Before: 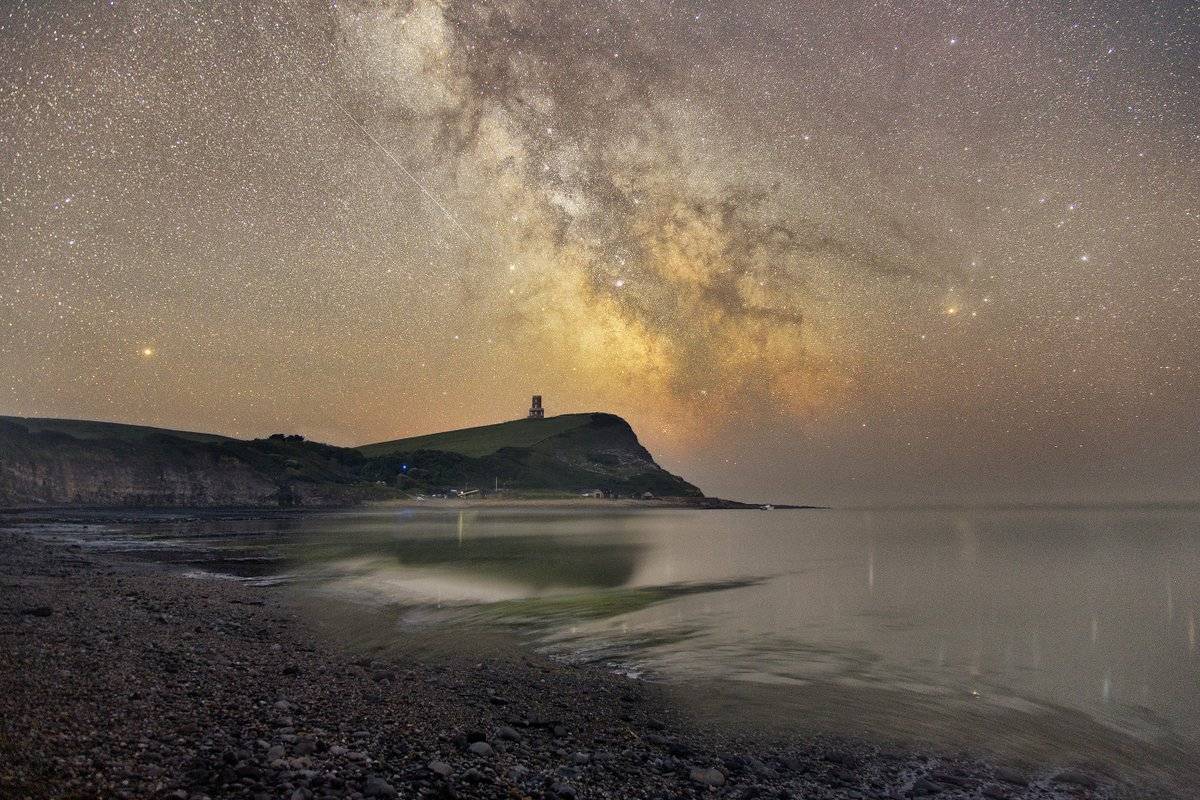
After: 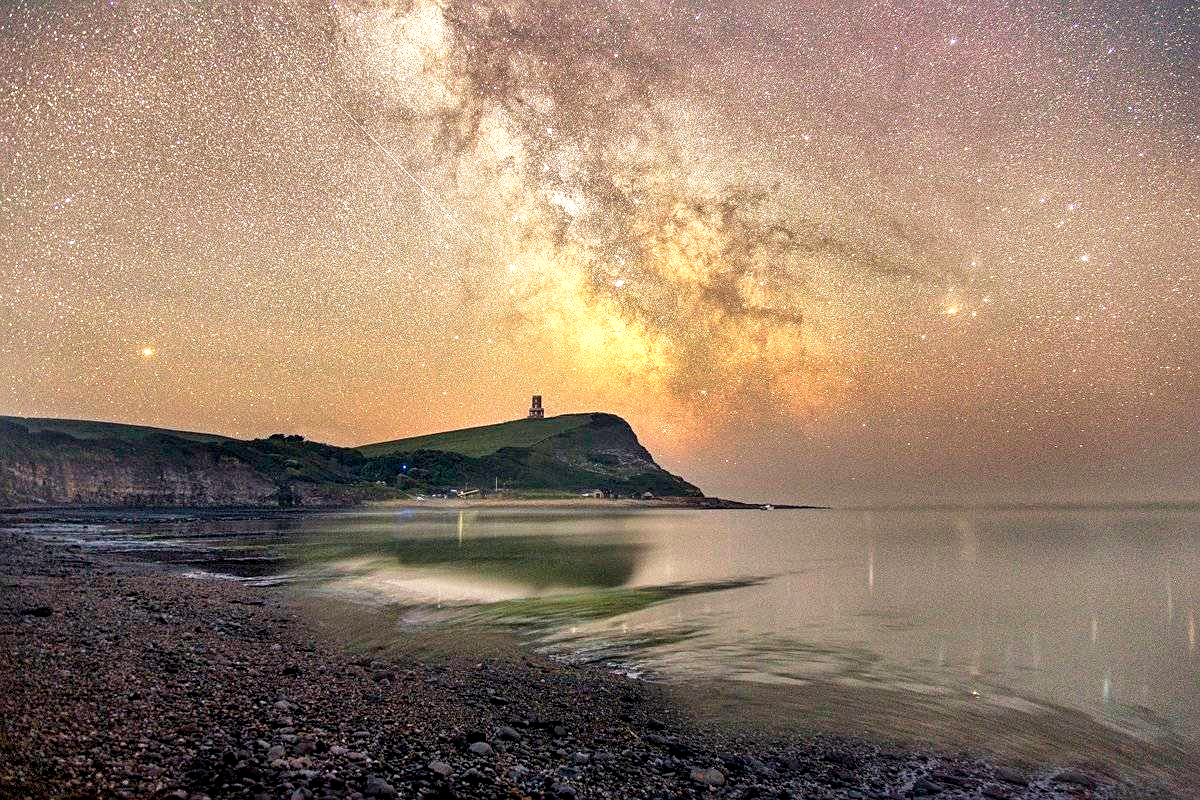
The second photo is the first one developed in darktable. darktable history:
local contrast: detail 130%
velvia: on, module defaults
sharpen: radius 2.202, amount 0.387, threshold 0.231
tone curve: curves: ch0 [(0, 0) (0.003, 0.003) (0.011, 0.011) (0.025, 0.026) (0.044, 0.046) (0.069, 0.071) (0.1, 0.103) (0.136, 0.14) (0.177, 0.183) (0.224, 0.231) (0.277, 0.286) (0.335, 0.346) (0.399, 0.412) (0.468, 0.483) (0.543, 0.56) (0.623, 0.643) (0.709, 0.732) (0.801, 0.826) (0.898, 0.917) (1, 1)], preserve colors none
exposure: exposure 0.633 EV, compensate exposure bias true, compensate highlight preservation false
